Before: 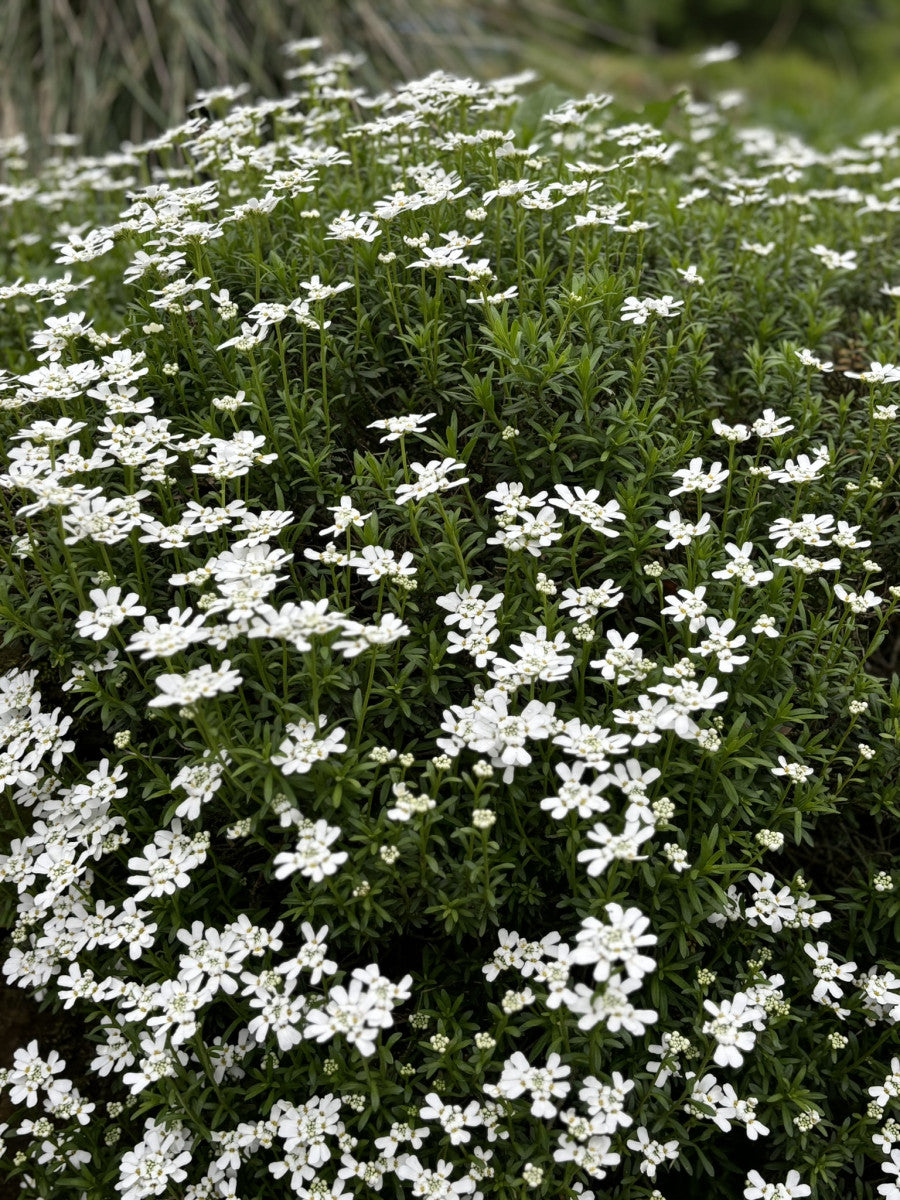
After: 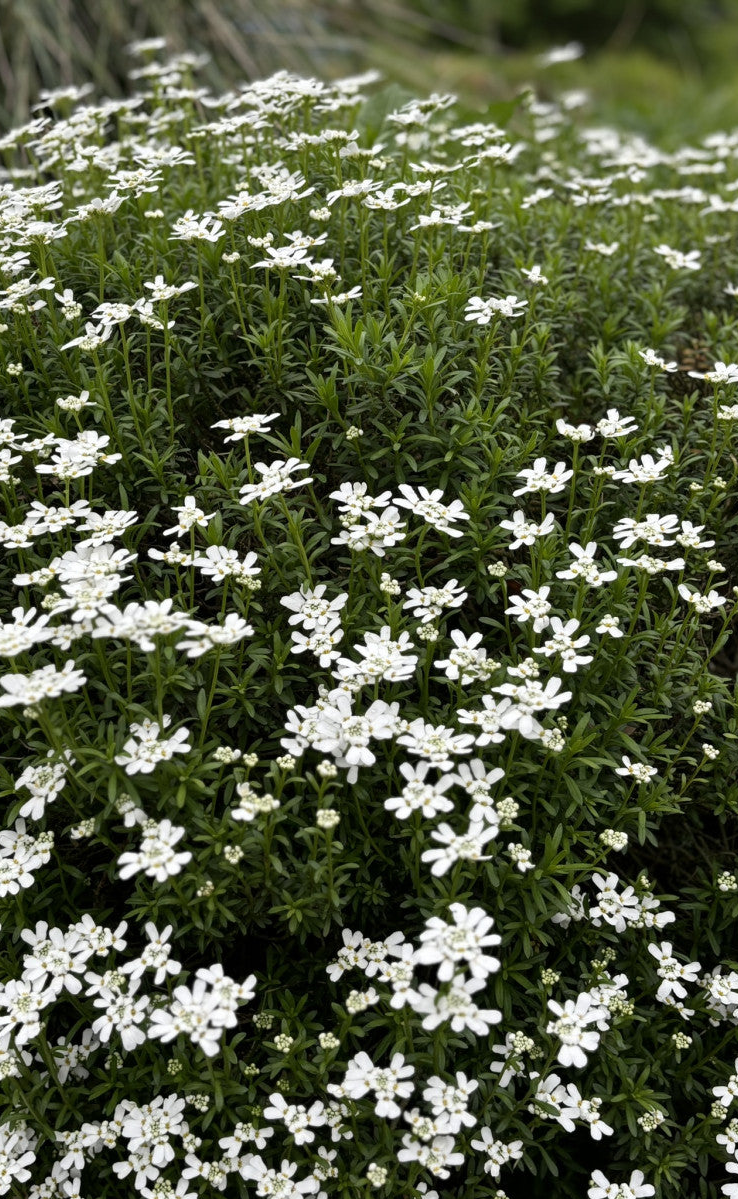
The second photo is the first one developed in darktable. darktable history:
crop: left 17.432%, bottom 0.032%
